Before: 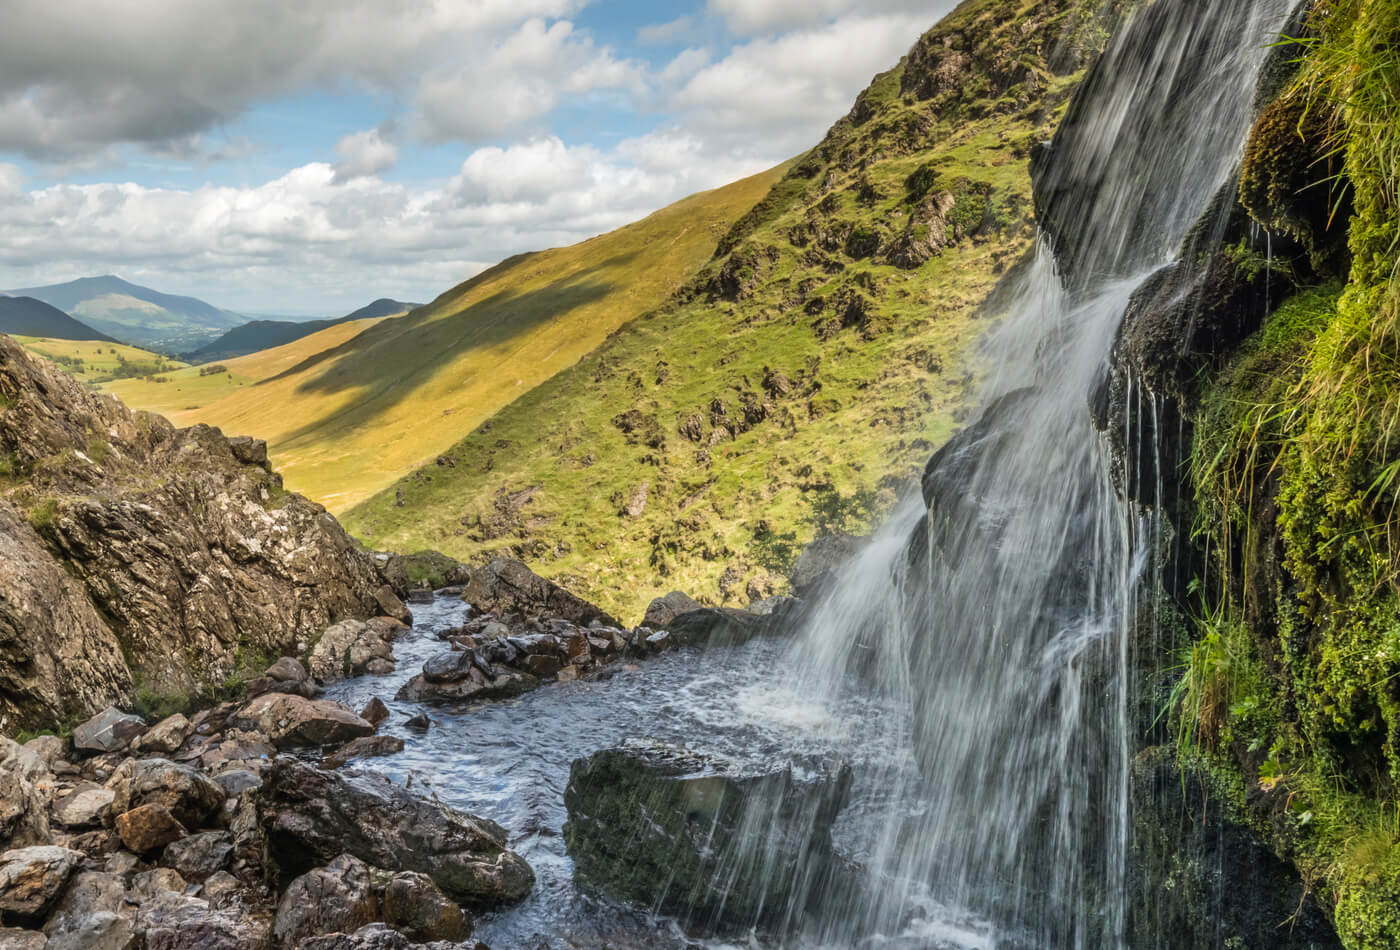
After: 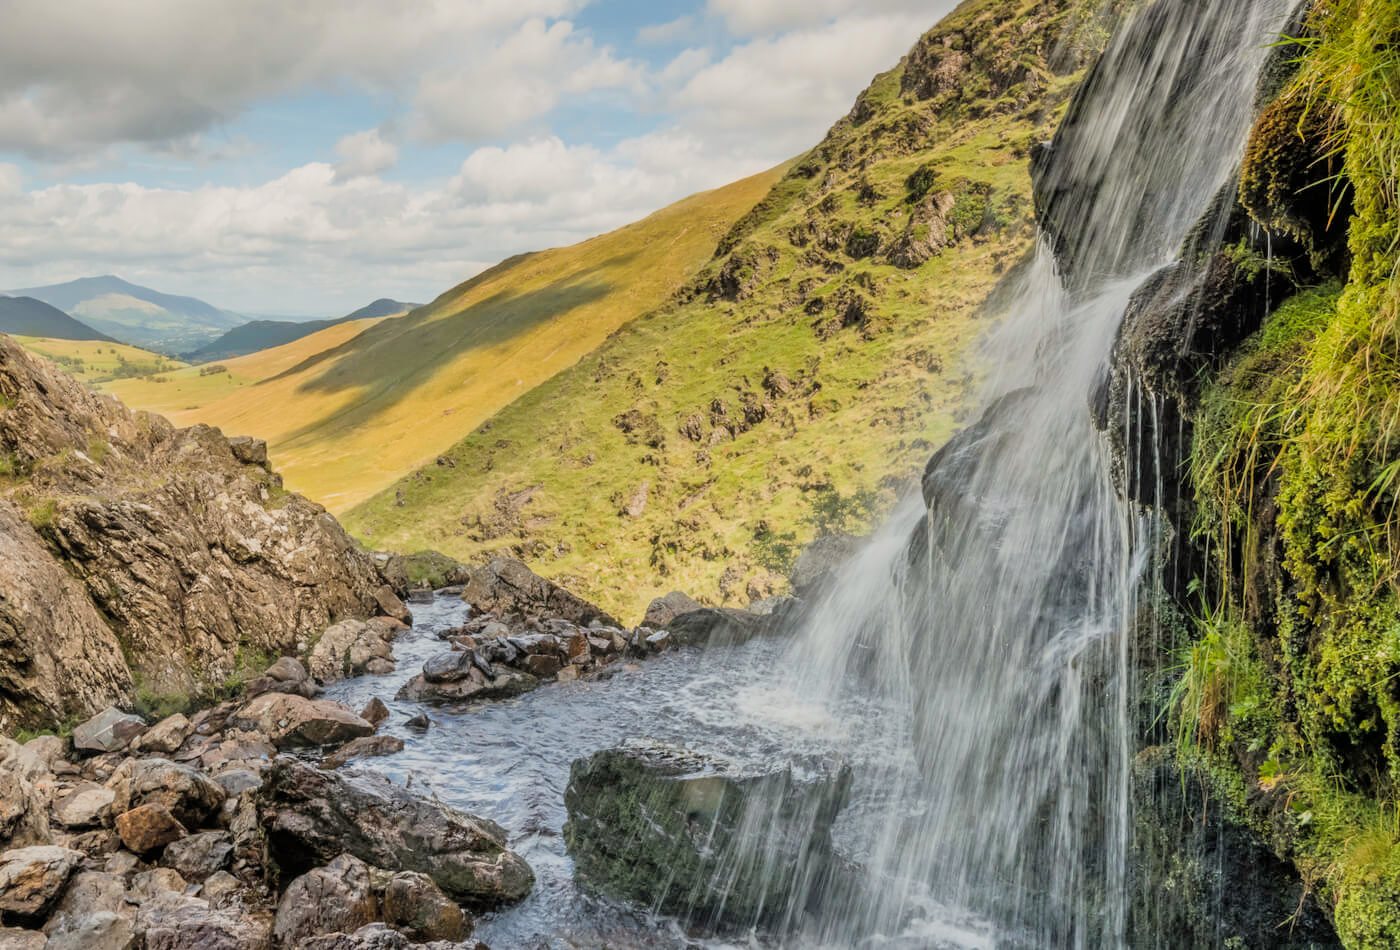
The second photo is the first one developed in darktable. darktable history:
filmic rgb: black relative exposure -6.62 EV, white relative exposure 4.75 EV, hardness 3.13, contrast 0.808
exposure: black level correction 0, exposure 0.701 EV, compensate highlight preservation false
color calibration: output R [1.063, -0.012, -0.003, 0], output G [0, 1.022, 0.021, 0], output B [-0.079, 0.047, 1, 0], illuminant same as pipeline (D50), adaptation XYZ, x 0.346, y 0.358, temperature 5011.25 K
